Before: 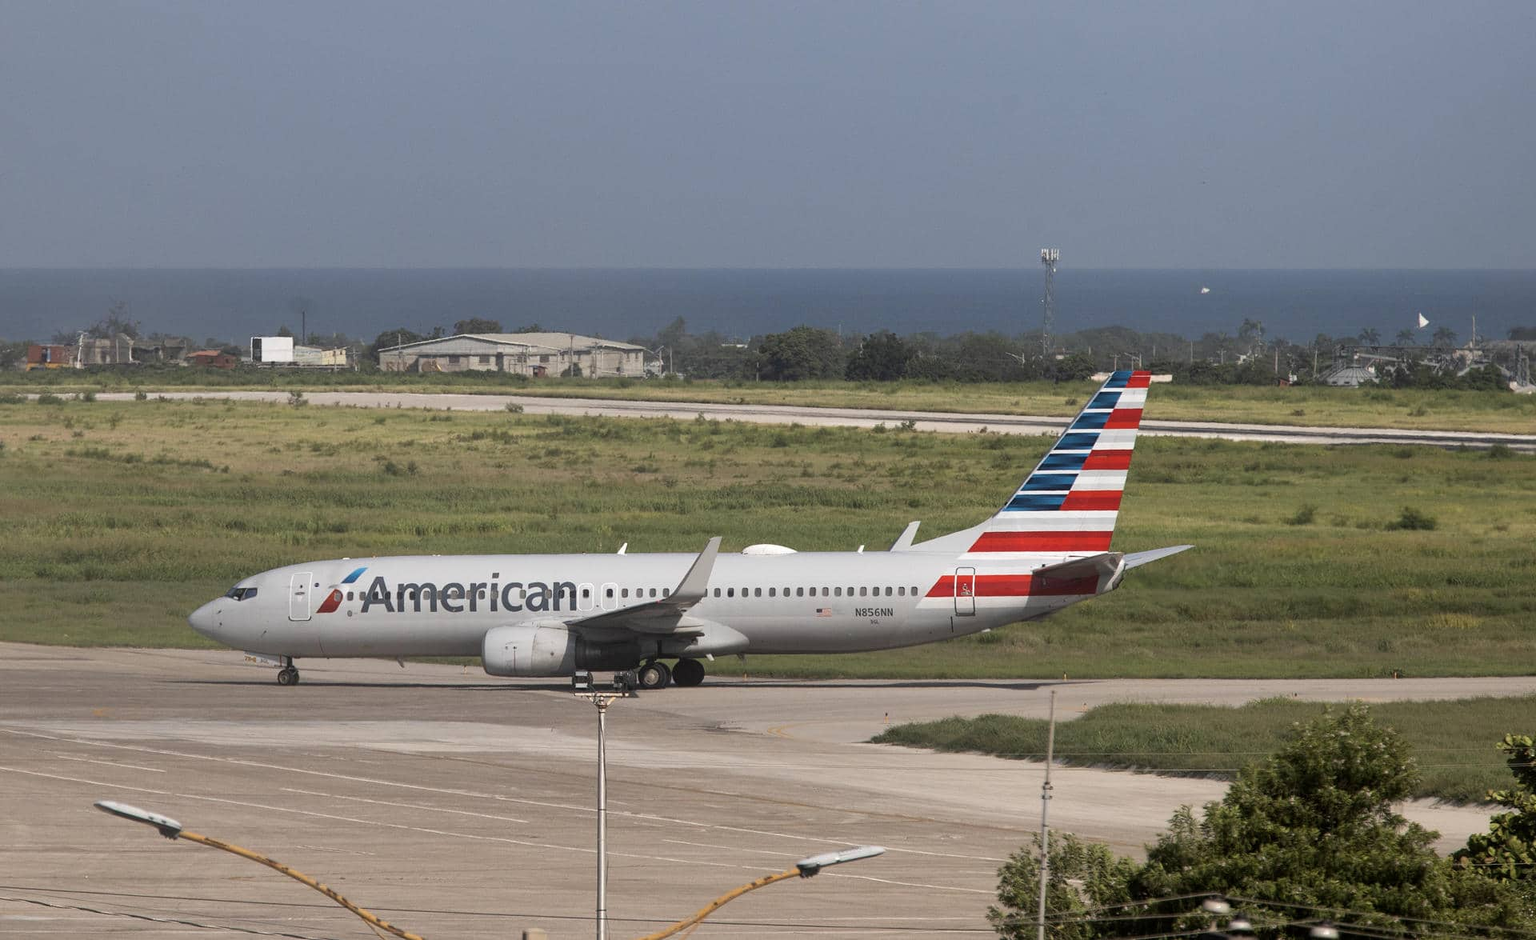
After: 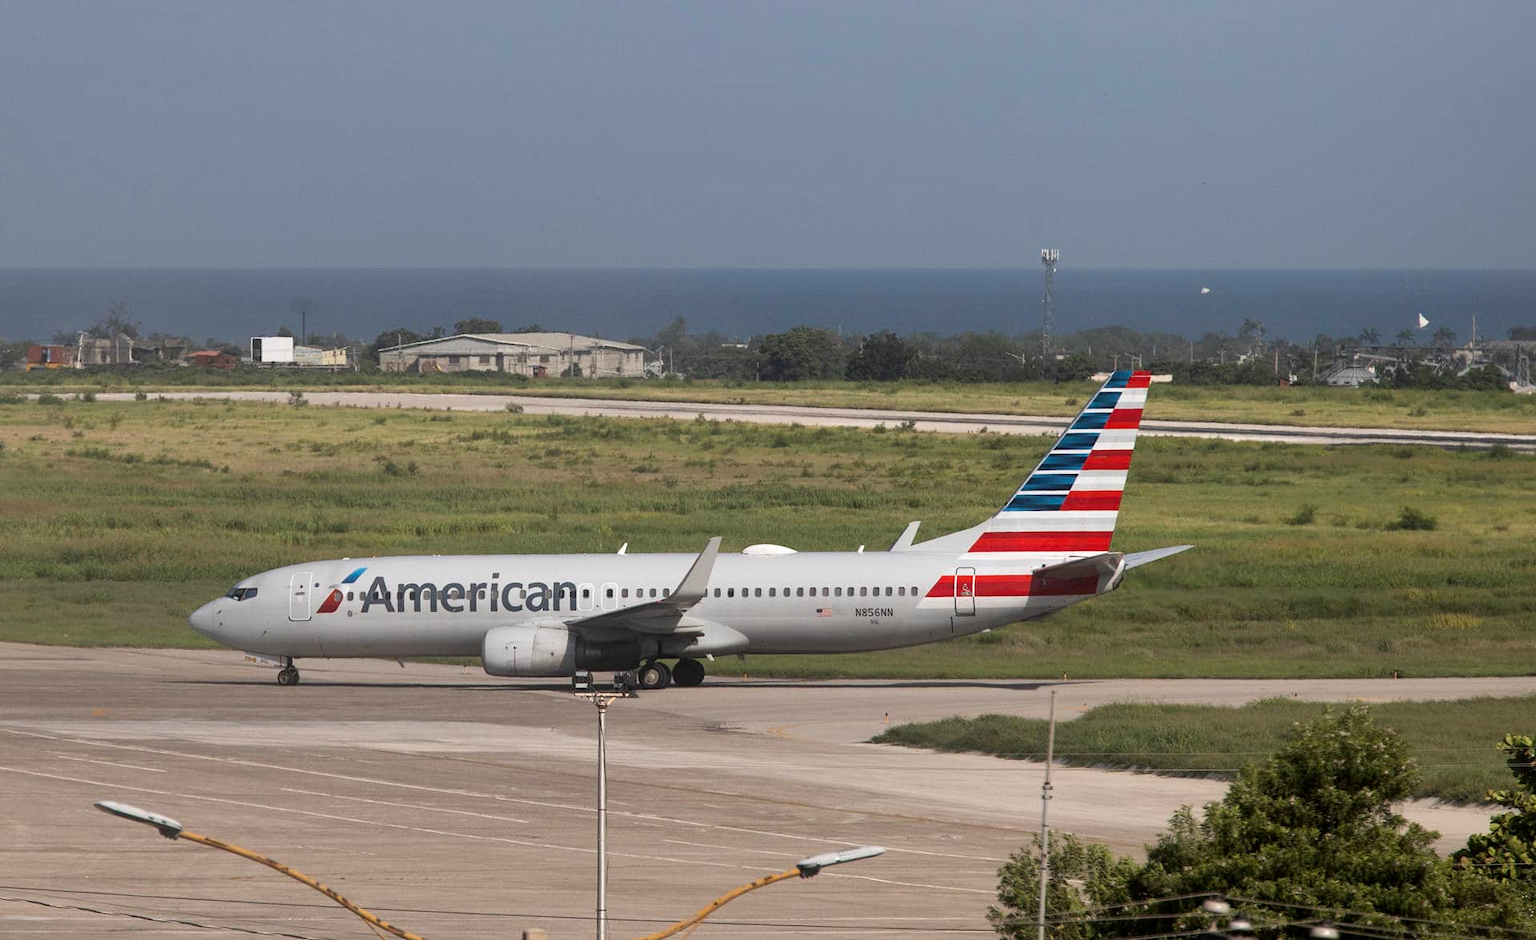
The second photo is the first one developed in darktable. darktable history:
local contrast: mode bilateral grid, contrast 100, coarseness 100, detail 108%, midtone range 0.2
